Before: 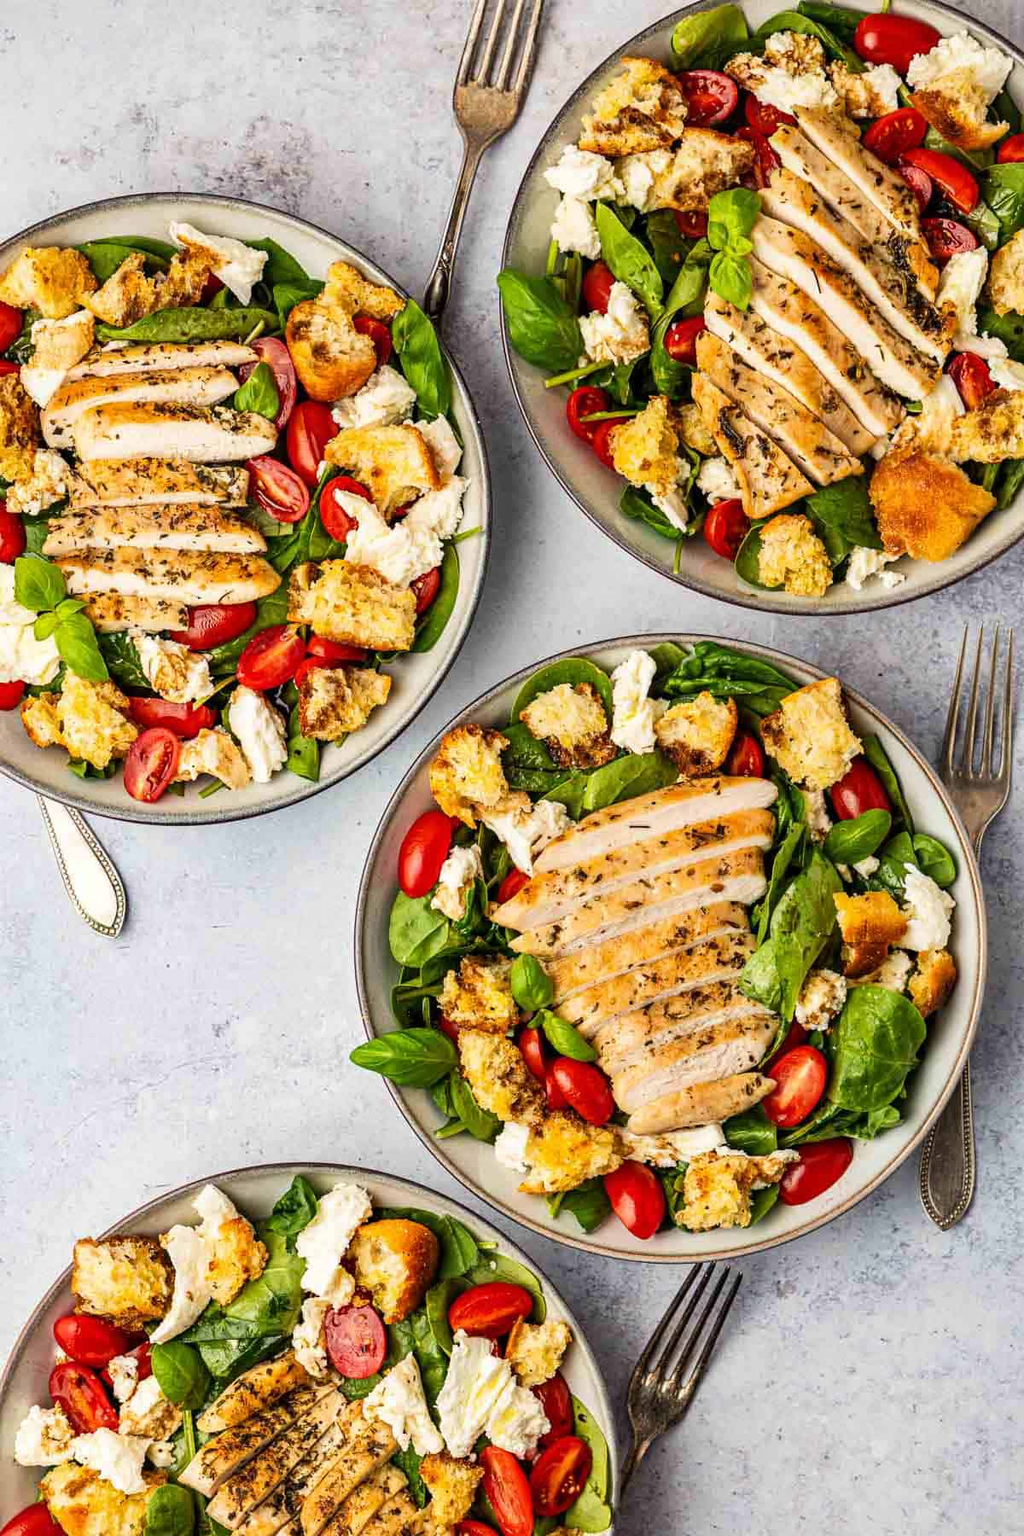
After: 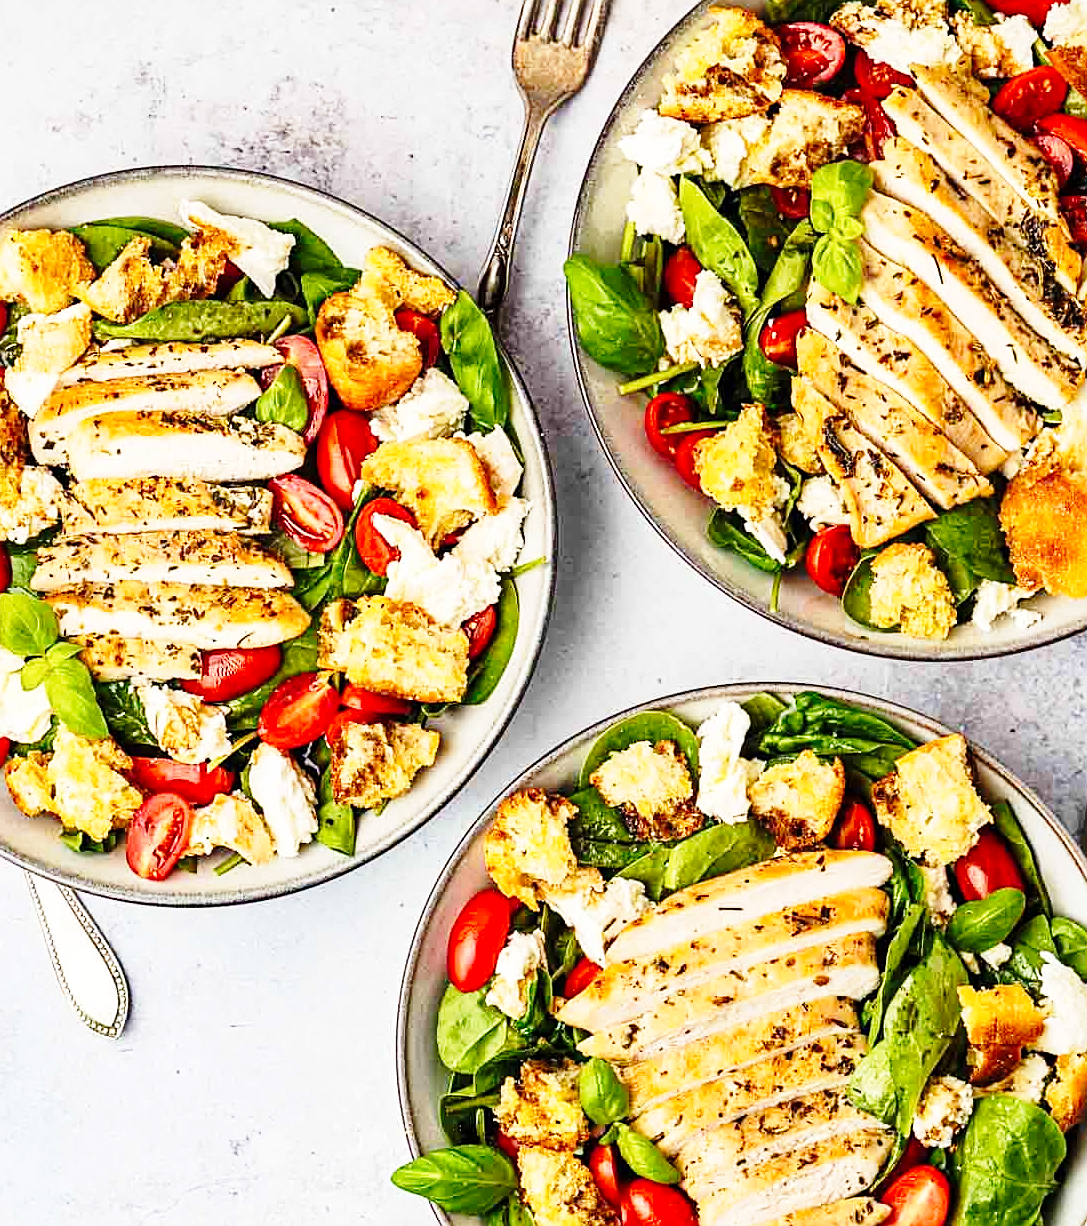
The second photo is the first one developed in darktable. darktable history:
sharpen: on, module defaults
crop: left 1.606%, top 3.374%, right 7.737%, bottom 28.463%
base curve: curves: ch0 [(0, 0) (0.028, 0.03) (0.121, 0.232) (0.46, 0.748) (0.859, 0.968) (1, 1)], preserve colors none
